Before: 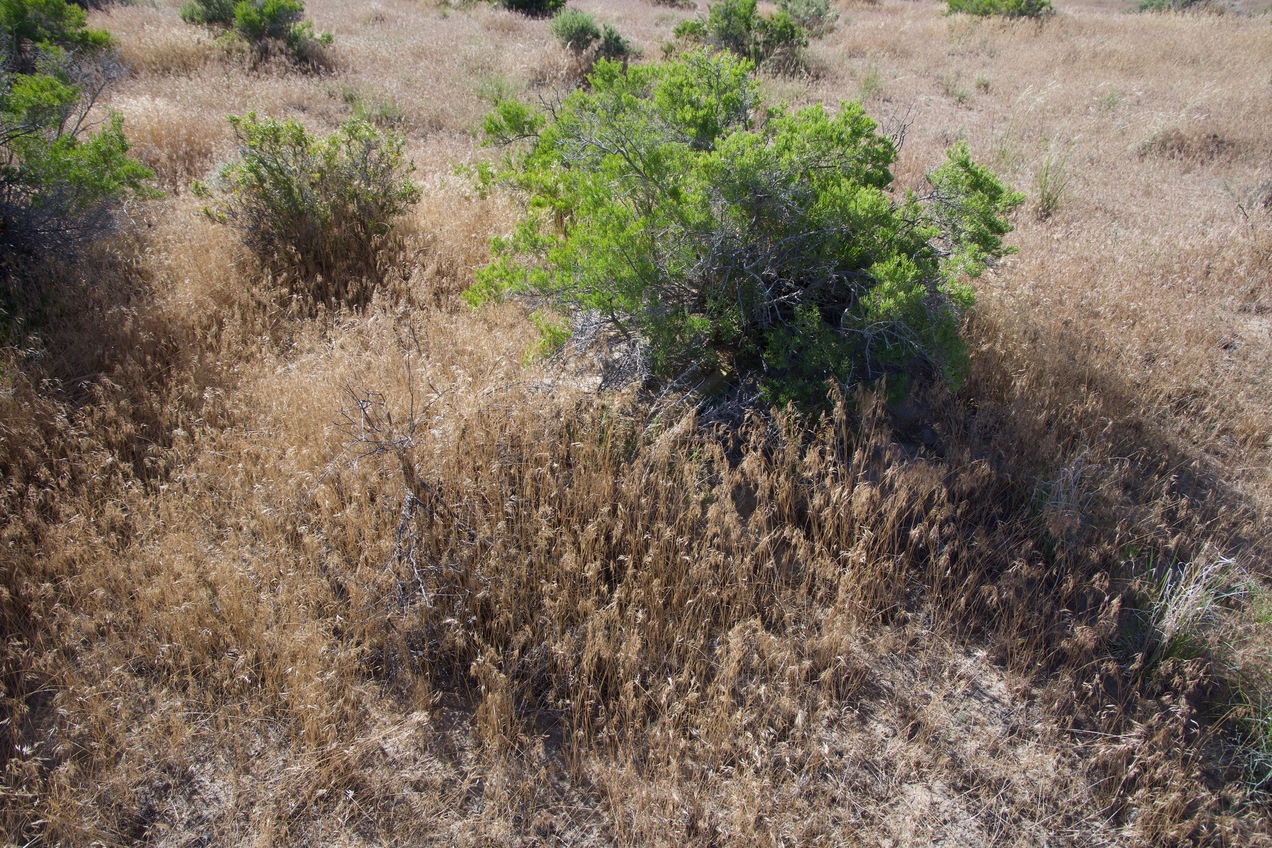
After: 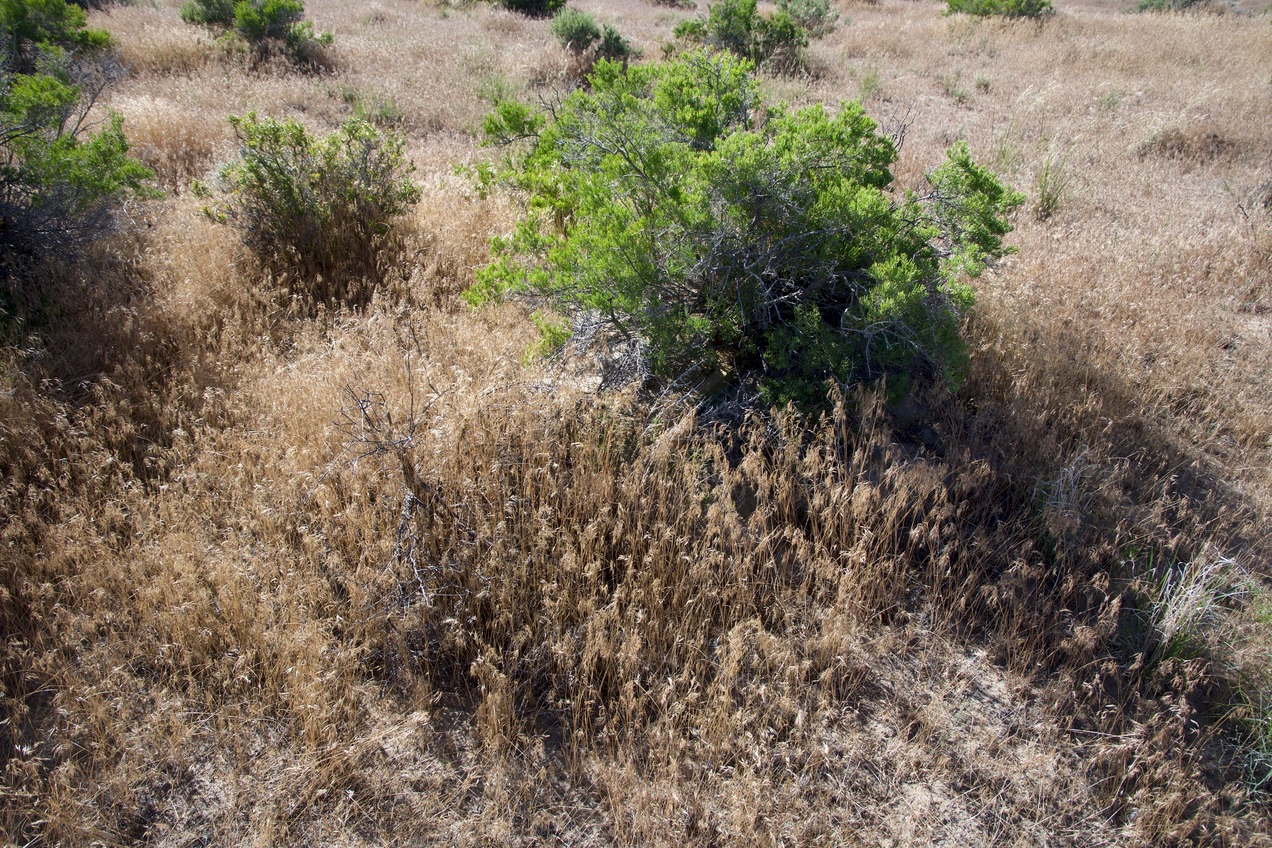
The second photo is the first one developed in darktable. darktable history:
local contrast: mode bilateral grid, contrast 20, coarseness 99, detail 150%, midtone range 0.2
